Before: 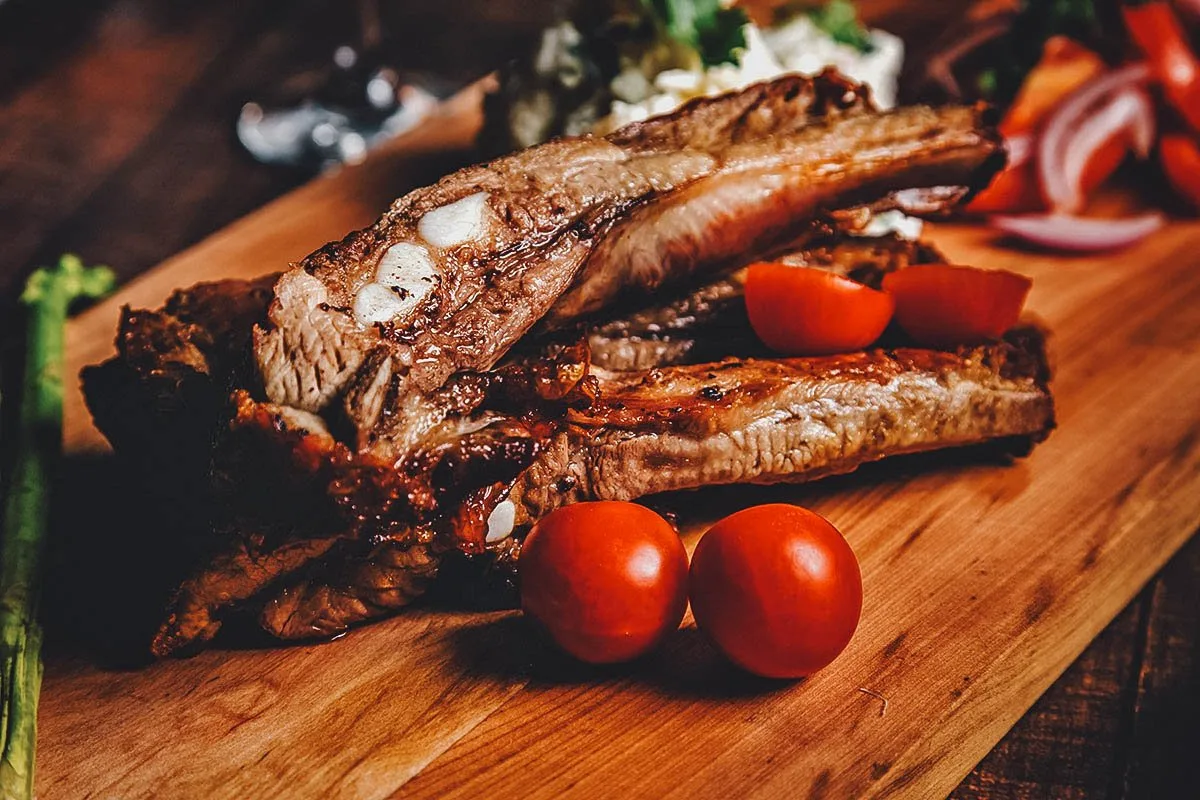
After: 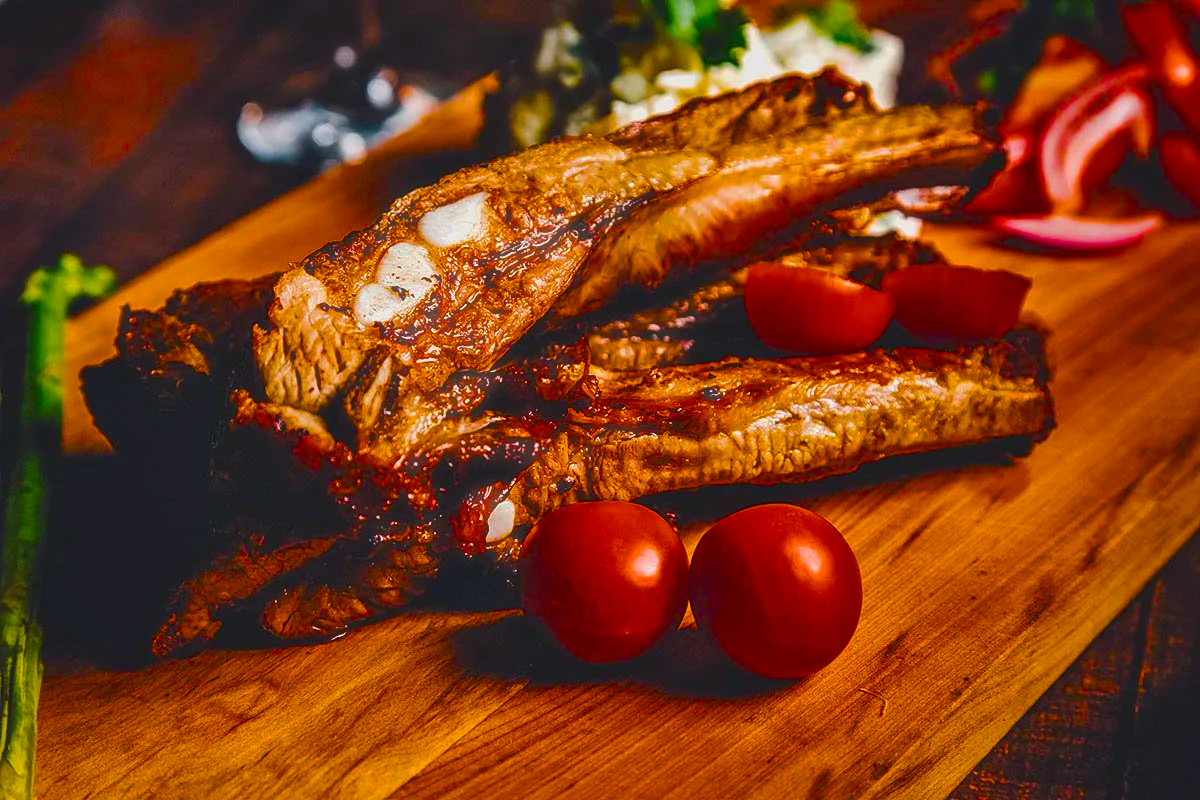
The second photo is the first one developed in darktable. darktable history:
color balance rgb: perceptual saturation grading › global saturation 65.629%, perceptual saturation grading › highlights 59.899%, perceptual saturation grading › mid-tones 49.264%, perceptual saturation grading › shadows 49.679%, global vibrance 20%
haze removal: strength -0.1, compatibility mode true
